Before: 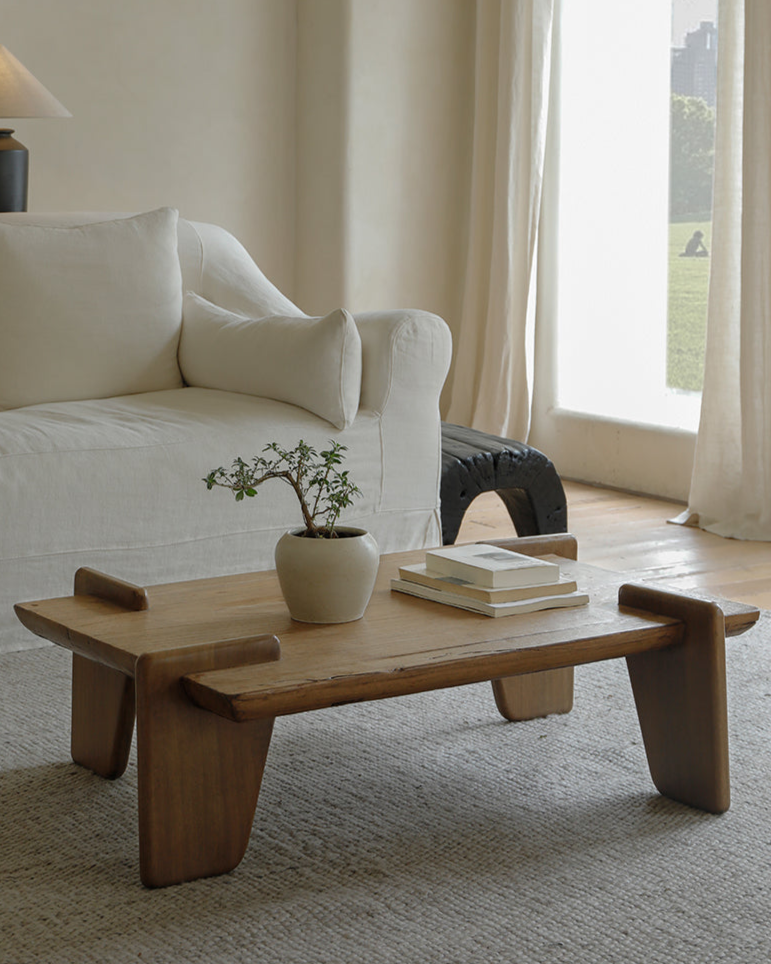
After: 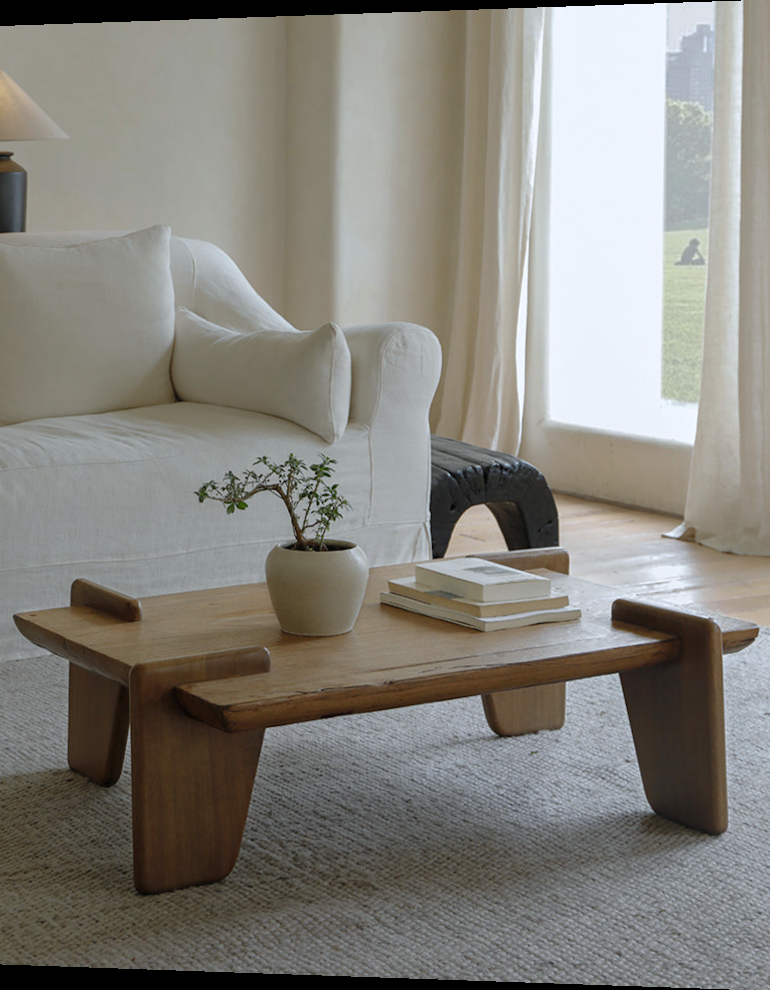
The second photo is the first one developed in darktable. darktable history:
white balance: red 0.976, blue 1.04
rotate and perspective: lens shift (horizontal) -0.055, automatic cropping off
